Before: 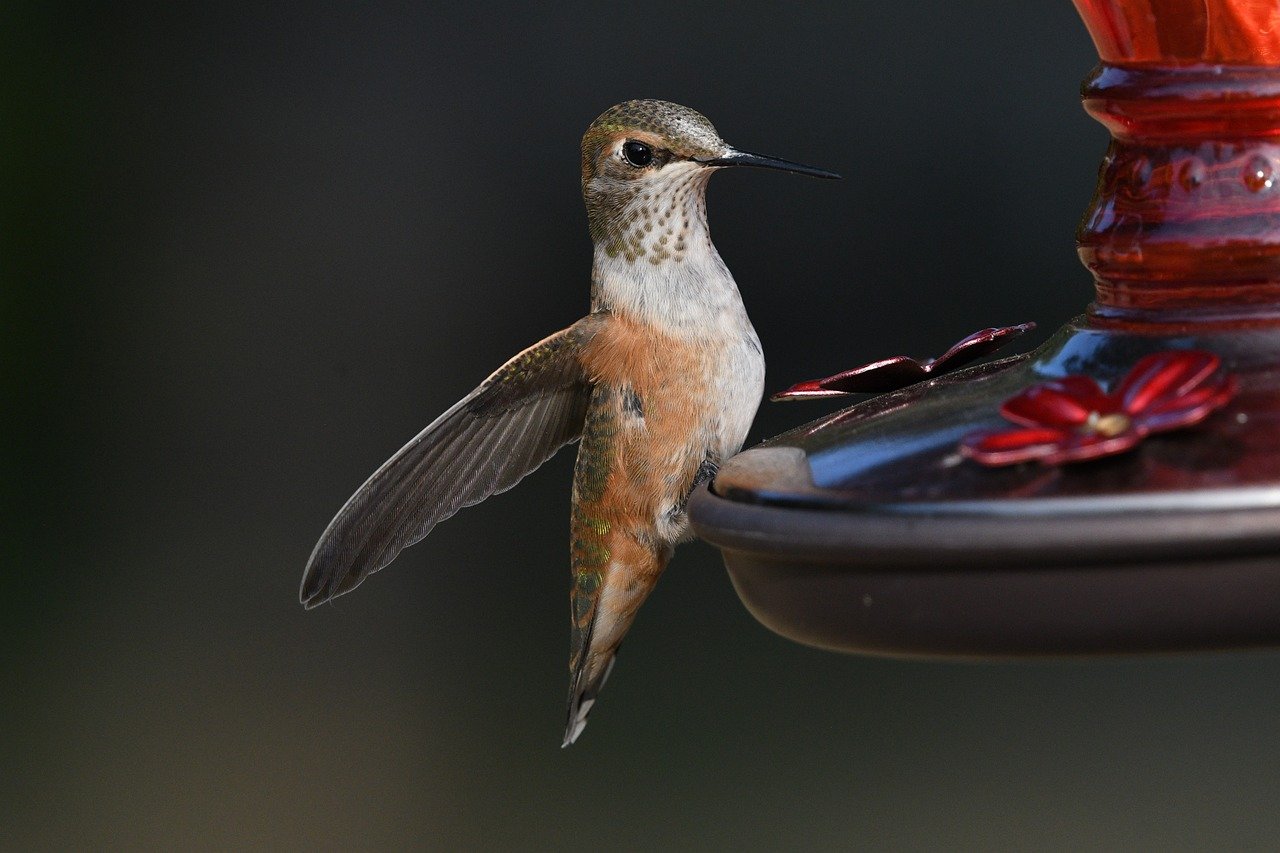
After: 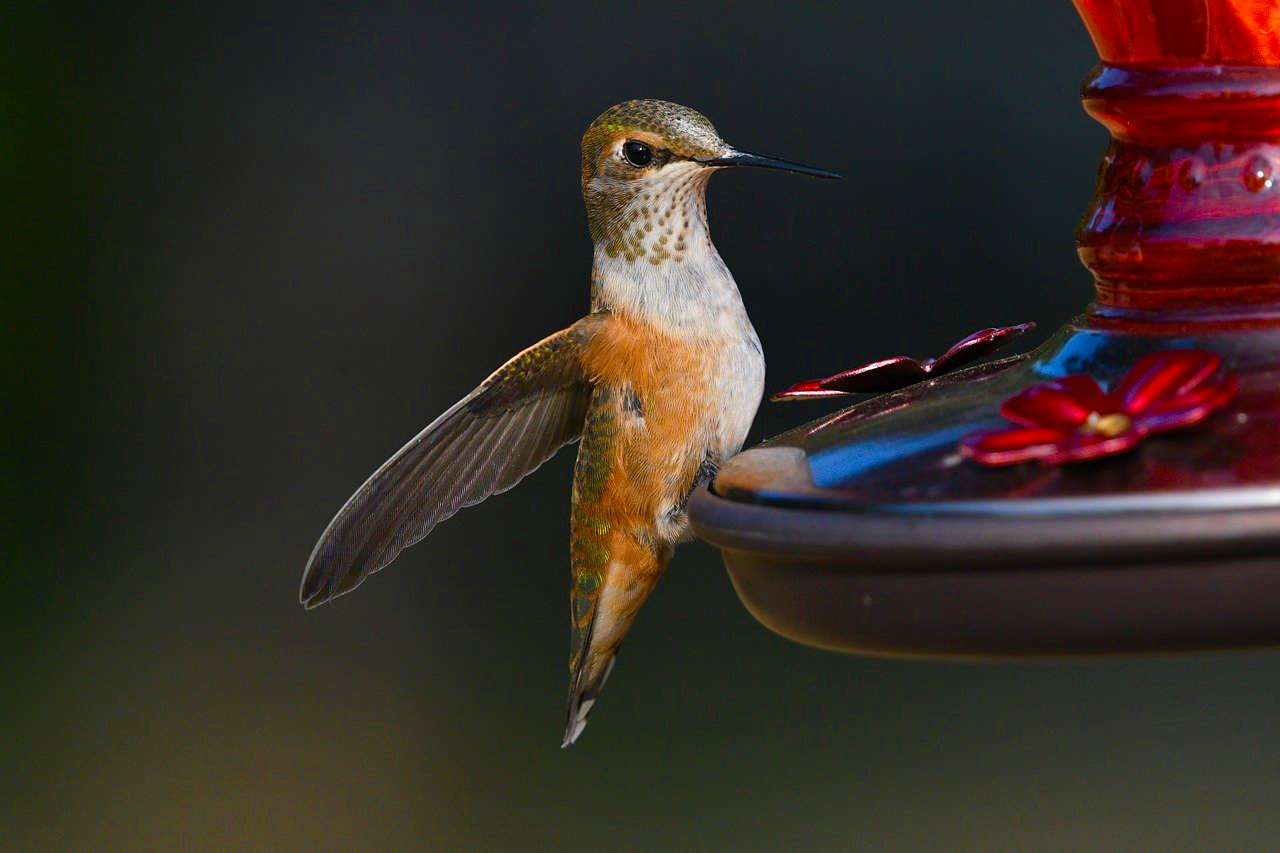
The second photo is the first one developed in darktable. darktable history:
velvia: strength 50.7%, mid-tones bias 0.504
